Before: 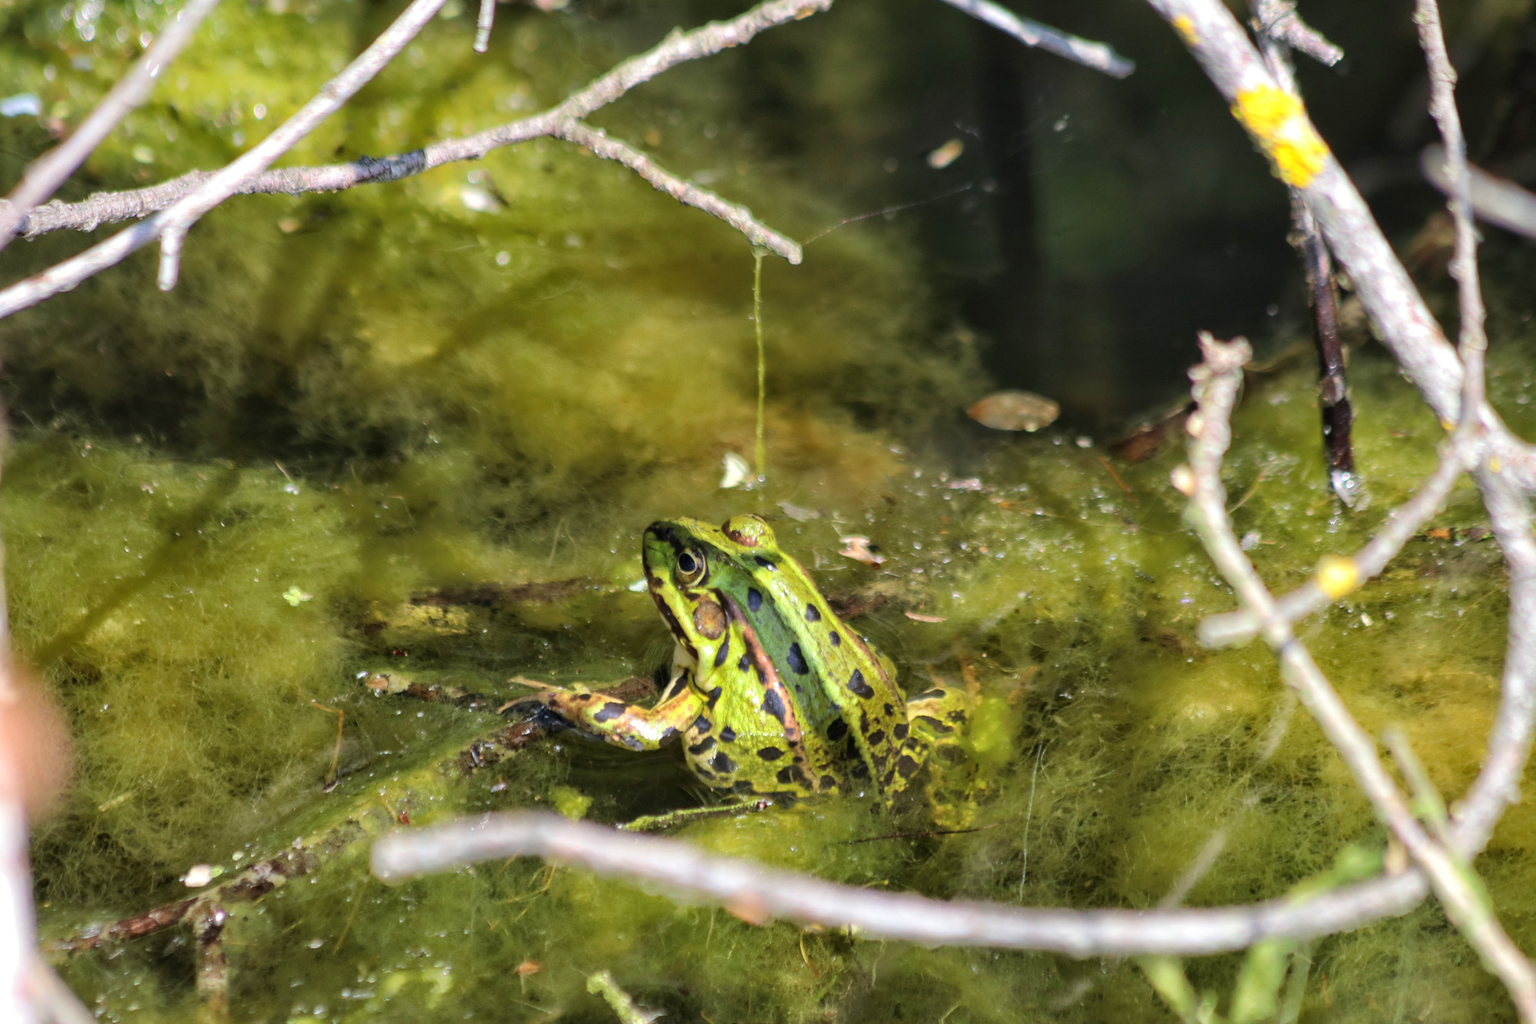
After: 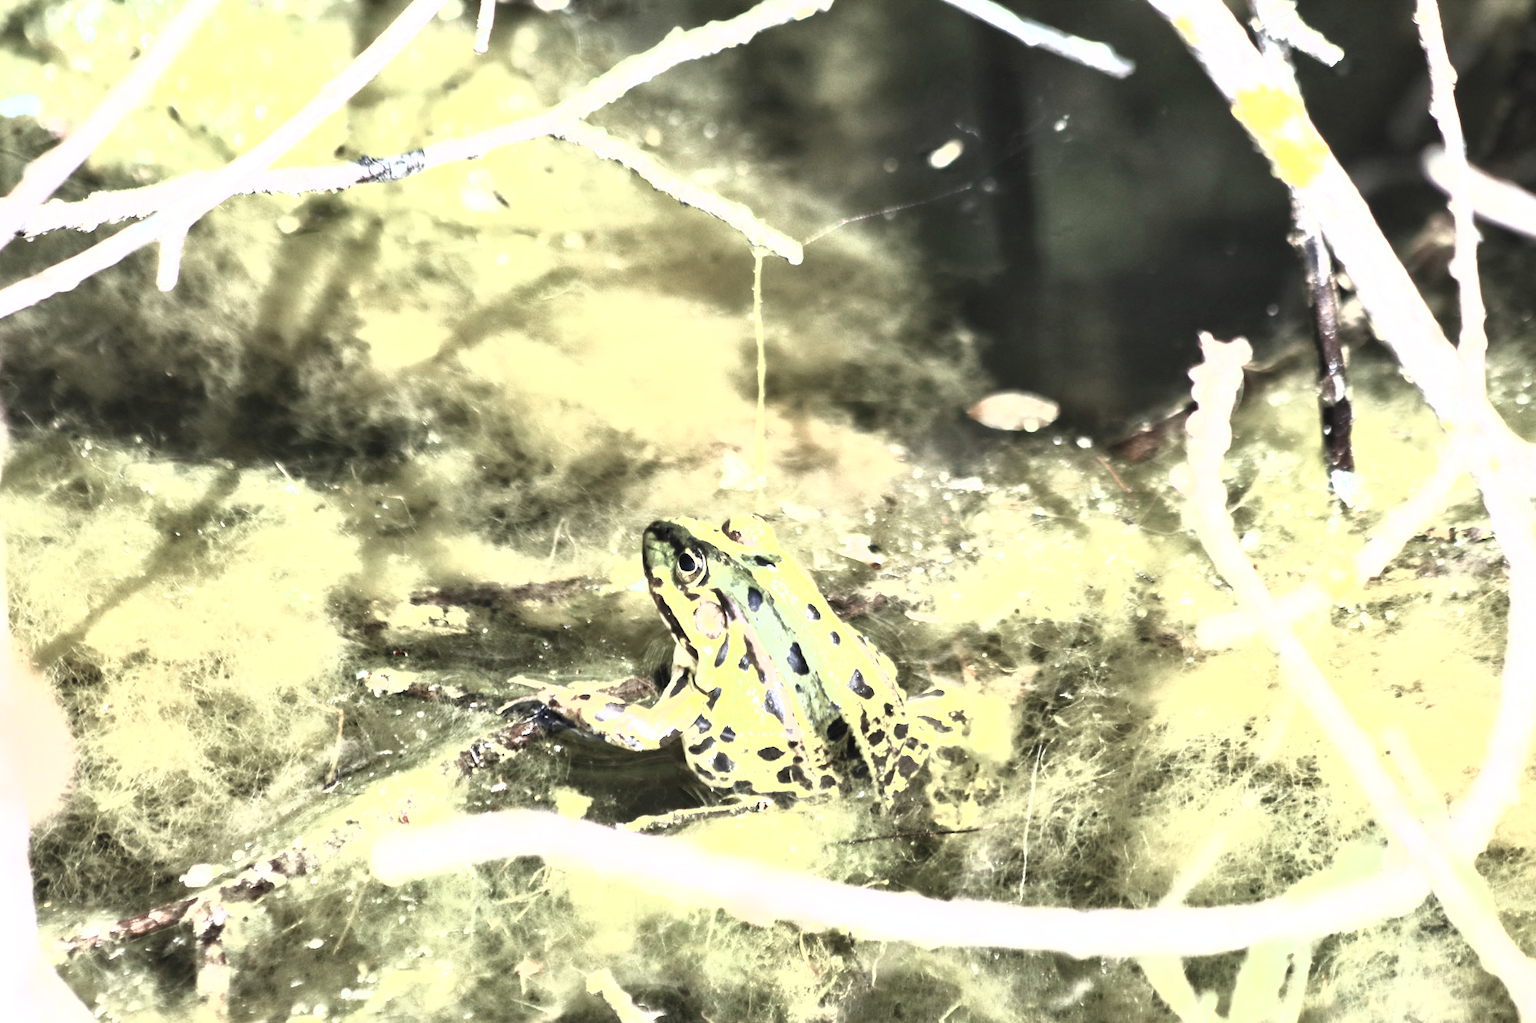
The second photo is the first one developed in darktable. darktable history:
contrast brightness saturation: contrast 0.567, brightness 0.576, saturation -0.346
tone curve: curves: ch0 [(0, 0) (0.003, 0.028) (0.011, 0.028) (0.025, 0.026) (0.044, 0.036) (0.069, 0.06) (0.1, 0.101) (0.136, 0.15) (0.177, 0.203) (0.224, 0.271) (0.277, 0.345) (0.335, 0.422) (0.399, 0.515) (0.468, 0.611) (0.543, 0.716) (0.623, 0.826) (0.709, 0.942) (0.801, 0.992) (0.898, 1) (1, 1)], color space Lab, independent channels, preserve colors none
